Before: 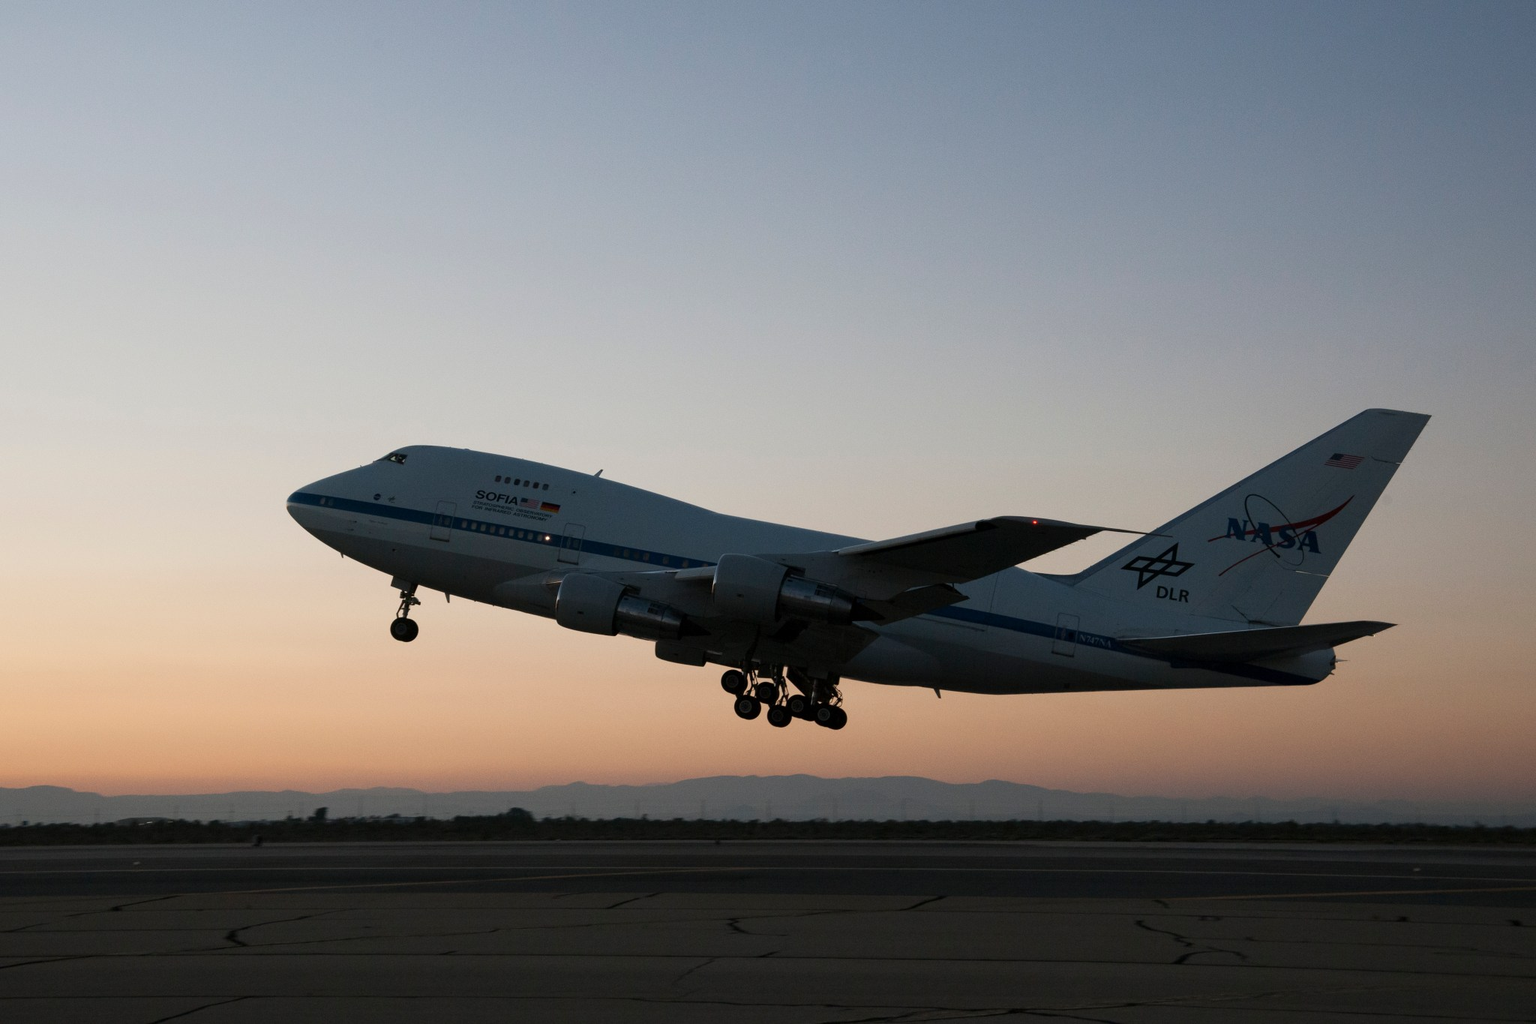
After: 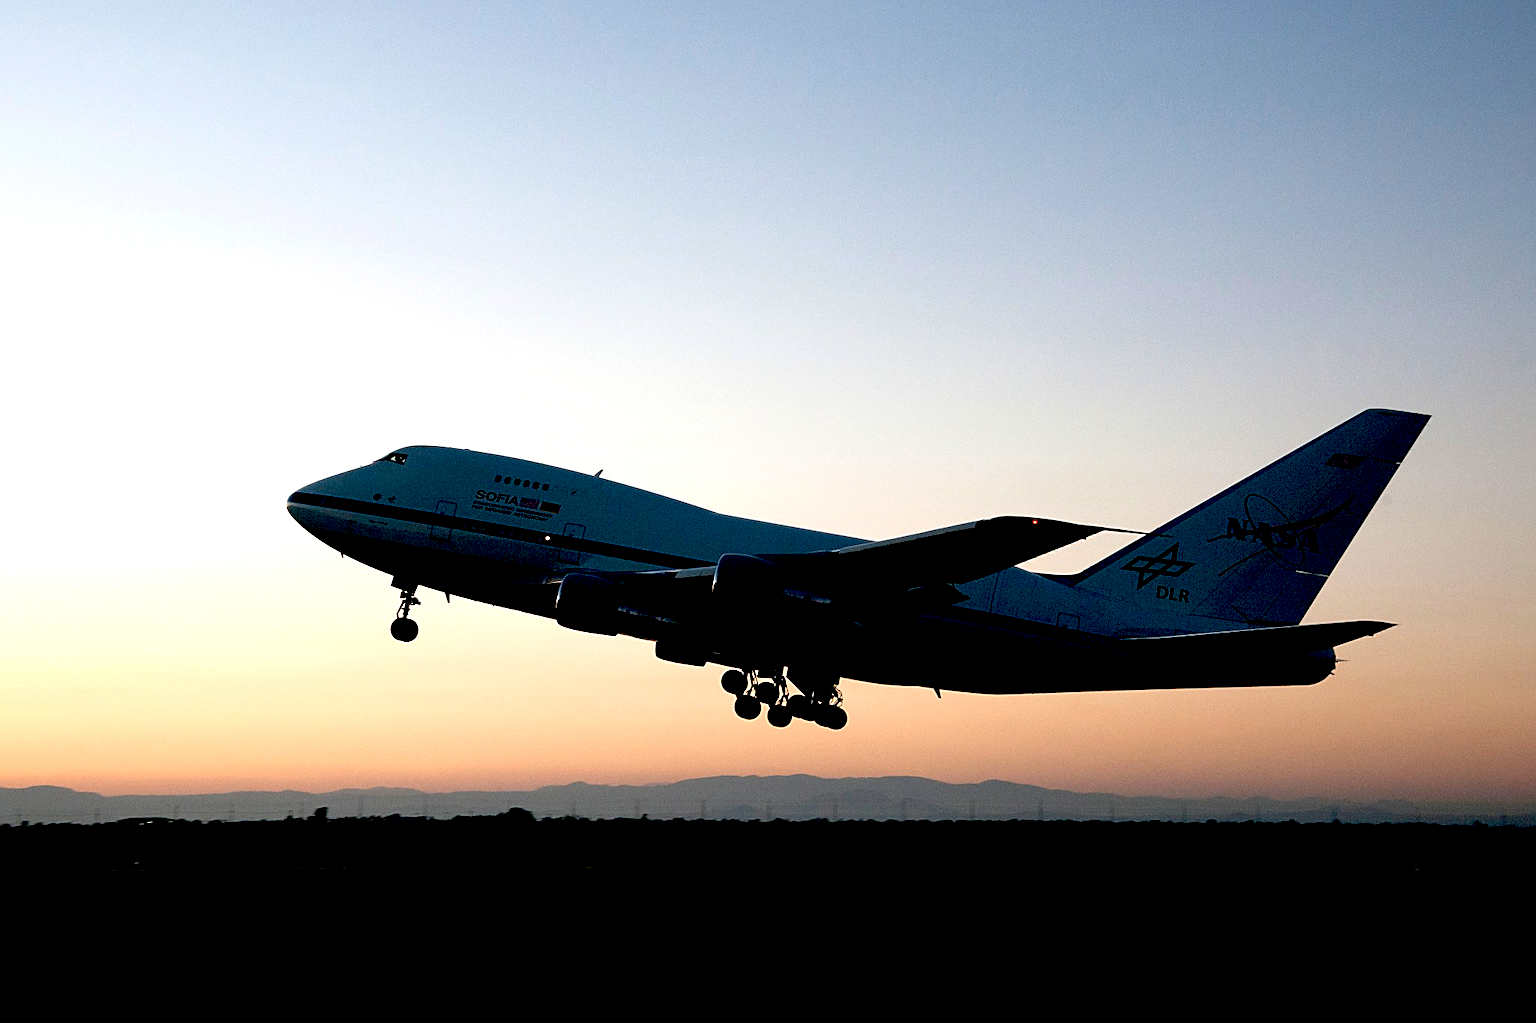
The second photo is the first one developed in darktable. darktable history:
exposure: black level correction 0.034, exposure 0.908 EV, compensate exposure bias true, compensate highlight preservation false
sharpen: on, module defaults
